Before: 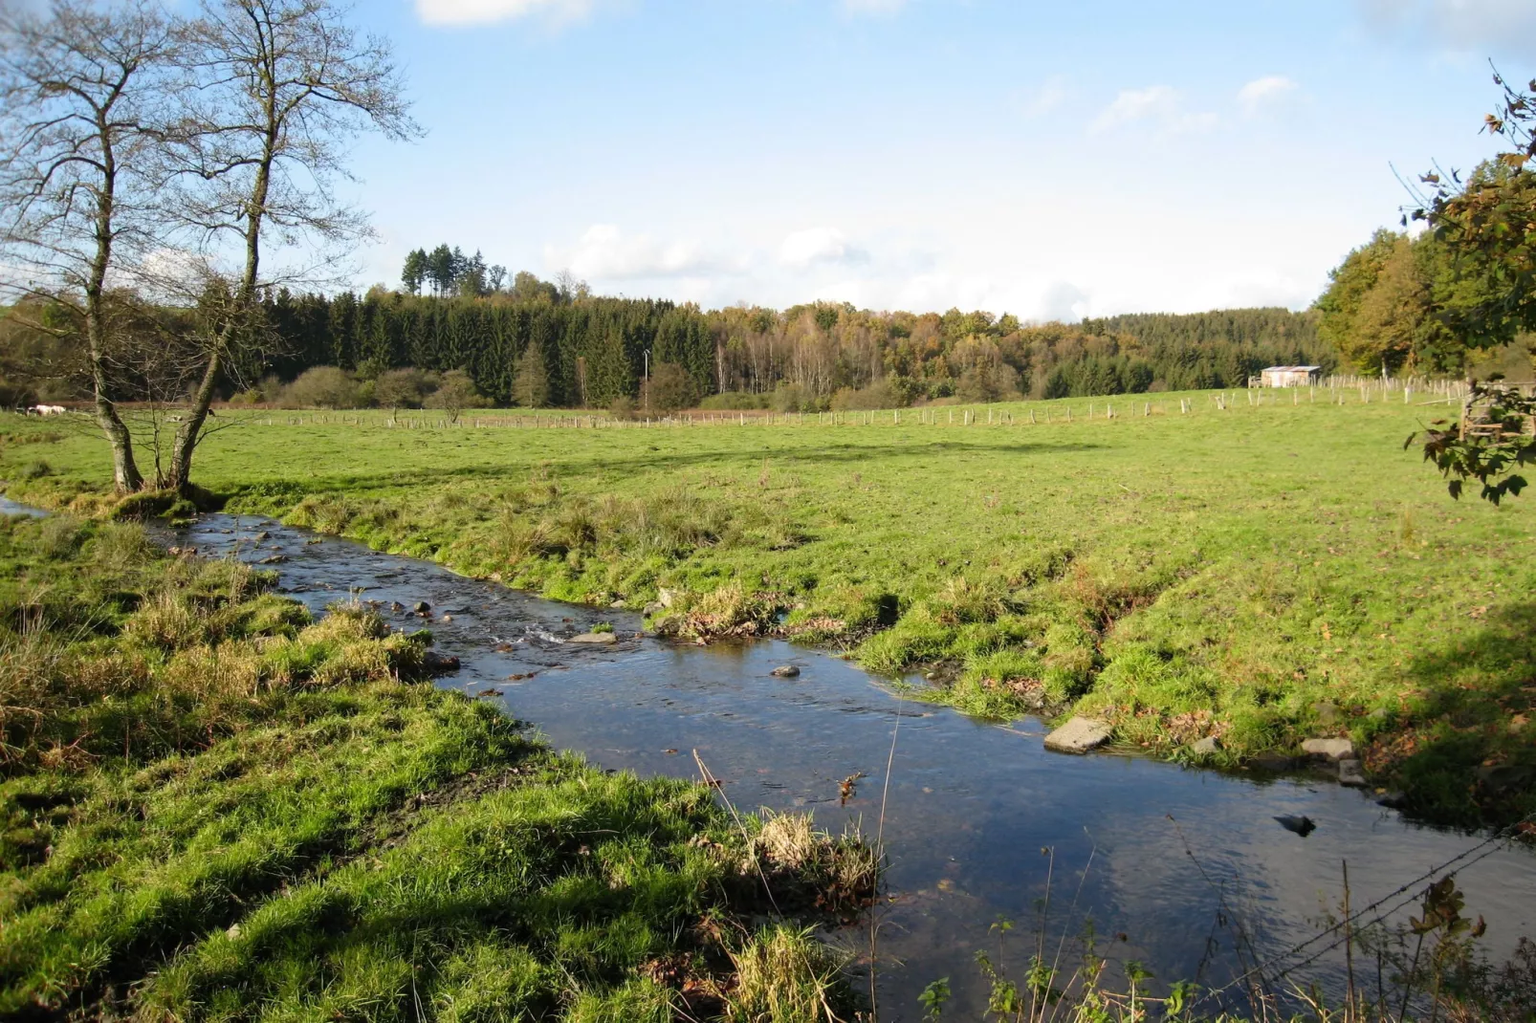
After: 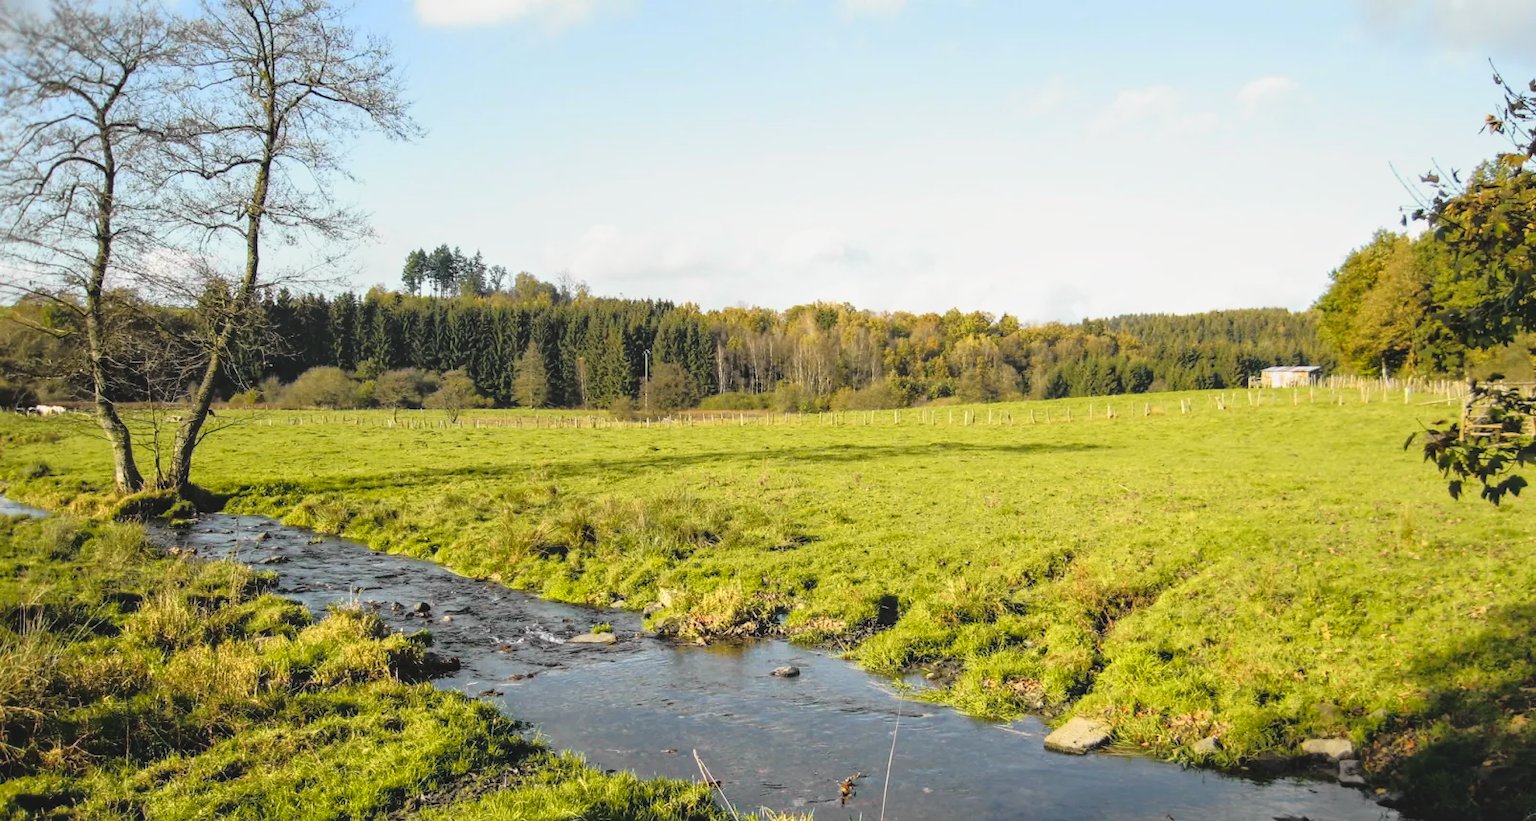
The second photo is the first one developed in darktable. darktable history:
crop: bottom 19.644%
local contrast: on, module defaults
exposure: black level correction -0.015, exposure -0.125 EV, compensate highlight preservation false
tone curve: curves: ch0 [(0, 0.029) (0.168, 0.142) (0.359, 0.44) (0.469, 0.544) (0.634, 0.722) (0.858, 0.903) (1, 0.968)]; ch1 [(0, 0) (0.437, 0.453) (0.472, 0.47) (0.502, 0.502) (0.54, 0.534) (0.57, 0.592) (0.618, 0.66) (0.699, 0.749) (0.859, 0.899) (1, 1)]; ch2 [(0, 0) (0.33, 0.301) (0.421, 0.443) (0.476, 0.498) (0.505, 0.503) (0.547, 0.557) (0.586, 0.634) (0.608, 0.676) (1, 1)], color space Lab, independent channels, preserve colors none
